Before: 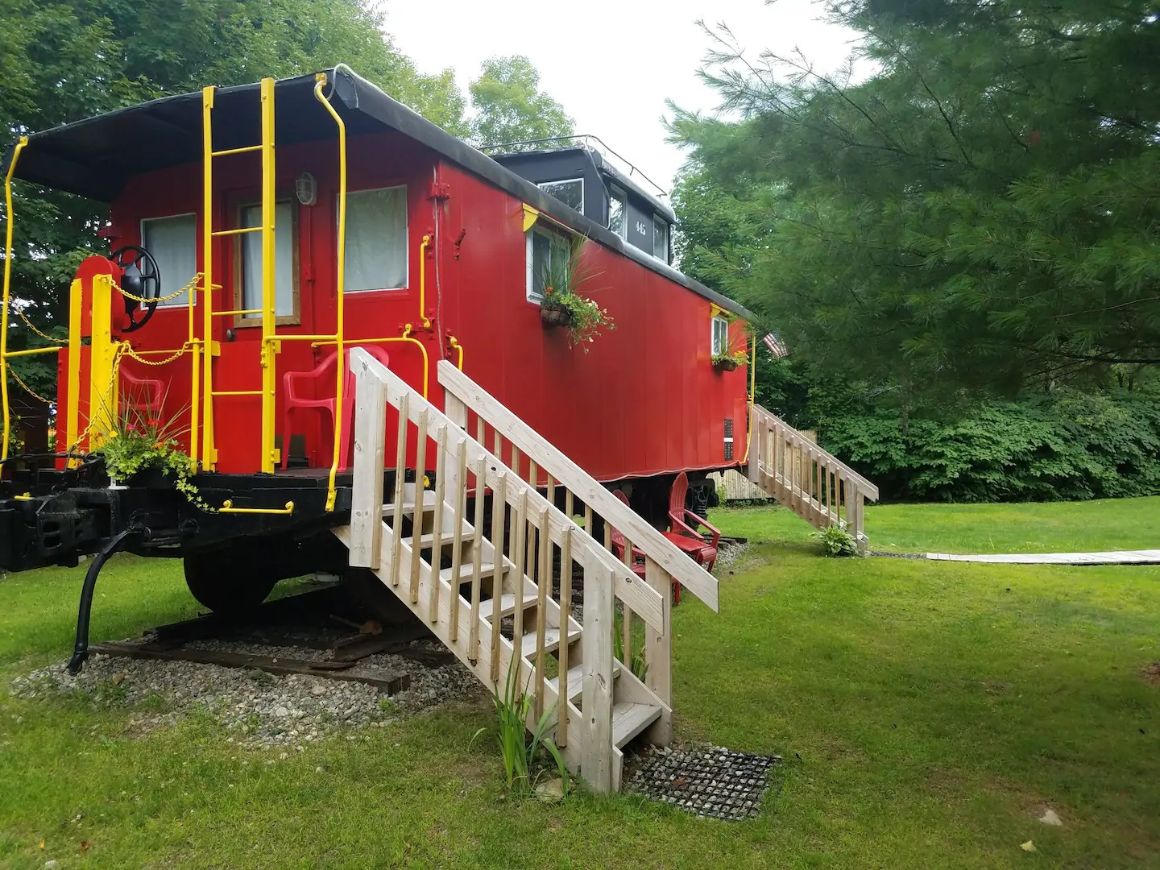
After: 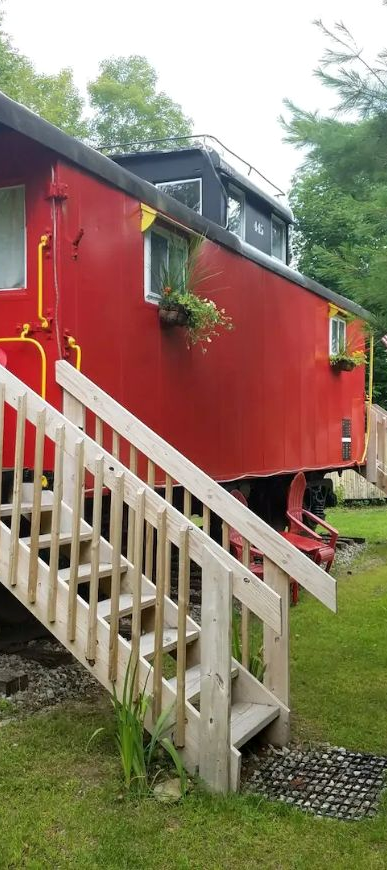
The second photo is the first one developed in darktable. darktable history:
color correction: highlights b* -0.055
crop: left 32.994%, right 33.641%
local contrast: mode bilateral grid, contrast 21, coarseness 50, detail 120%, midtone range 0.2
